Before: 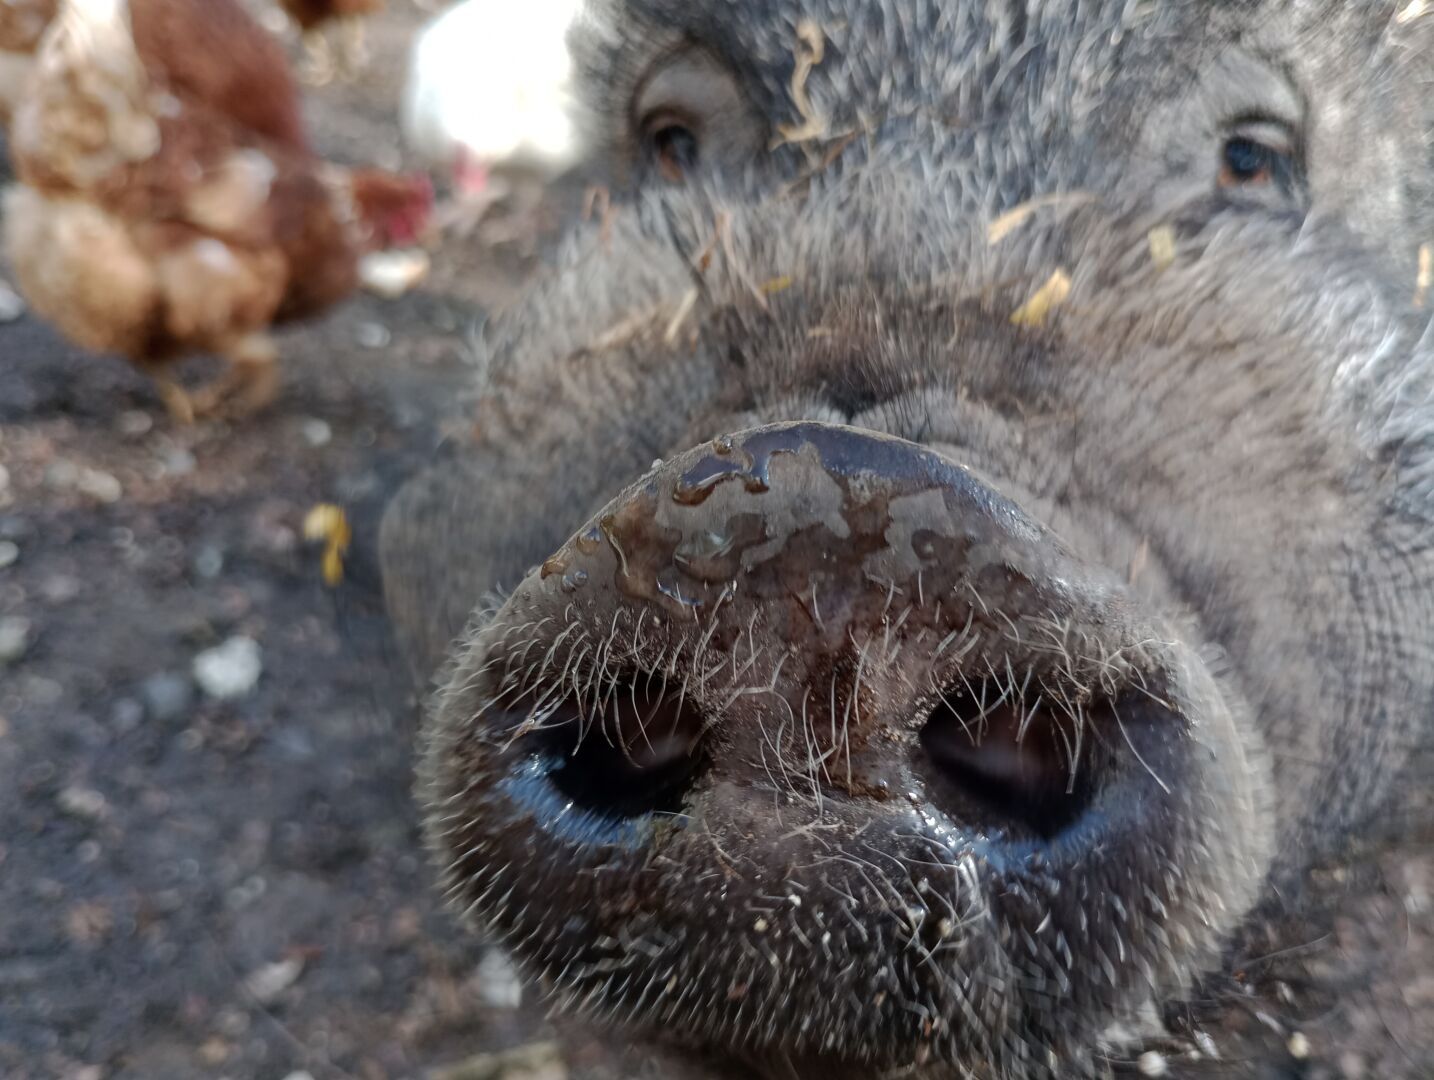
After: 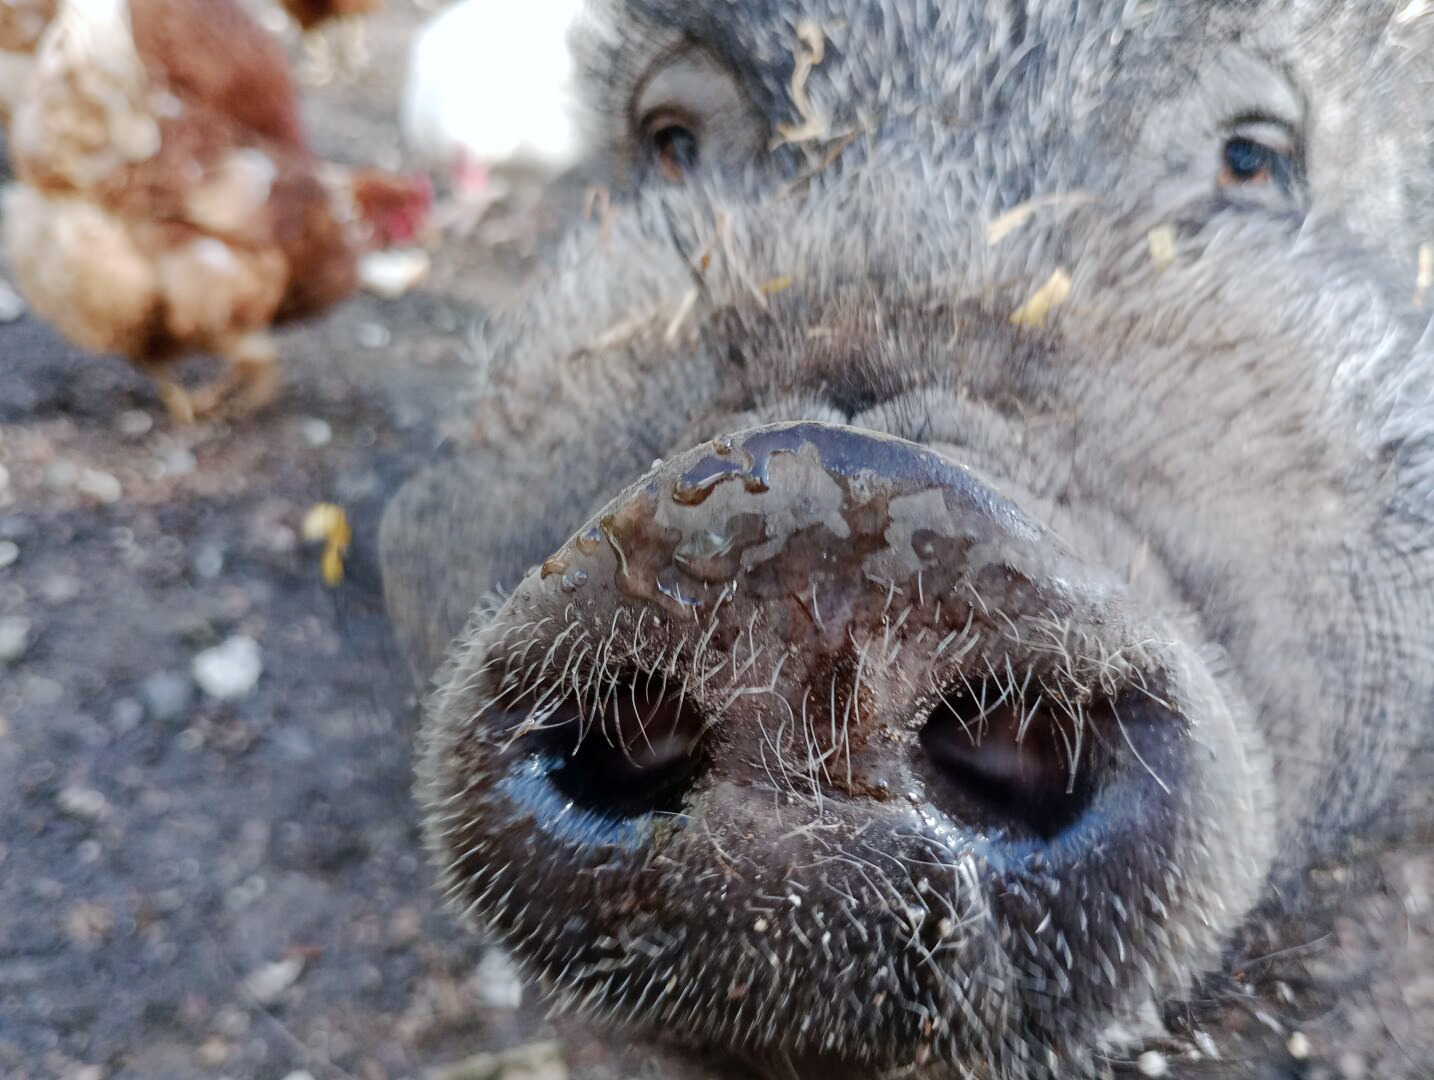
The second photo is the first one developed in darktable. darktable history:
tone curve: curves: ch0 [(0, 0) (0.003, 0.004) (0.011, 0.014) (0.025, 0.032) (0.044, 0.057) (0.069, 0.089) (0.1, 0.128) (0.136, 0.174) (0.177, 0.227) (0.224, 0.287) (0.277, 0.354) (0.335, 0.427) (0.399, 0.507) (0.468, 0.582) (0.543, 0.653) (0.623, 0.726) (0.709, 0.799) (0.801, 0.876) (0.898, 0.937) (1, 1)], preserve colors none
white balance: red 0.976, blue 1.04
